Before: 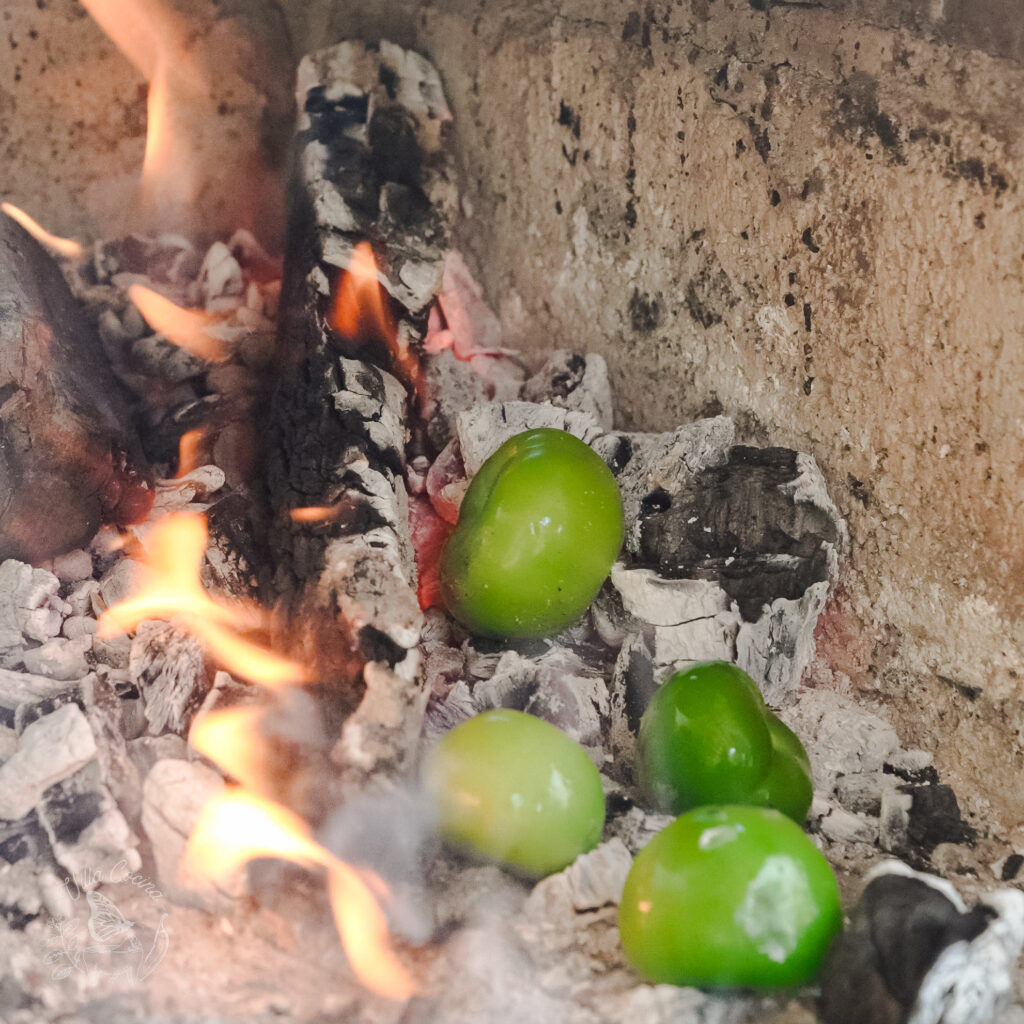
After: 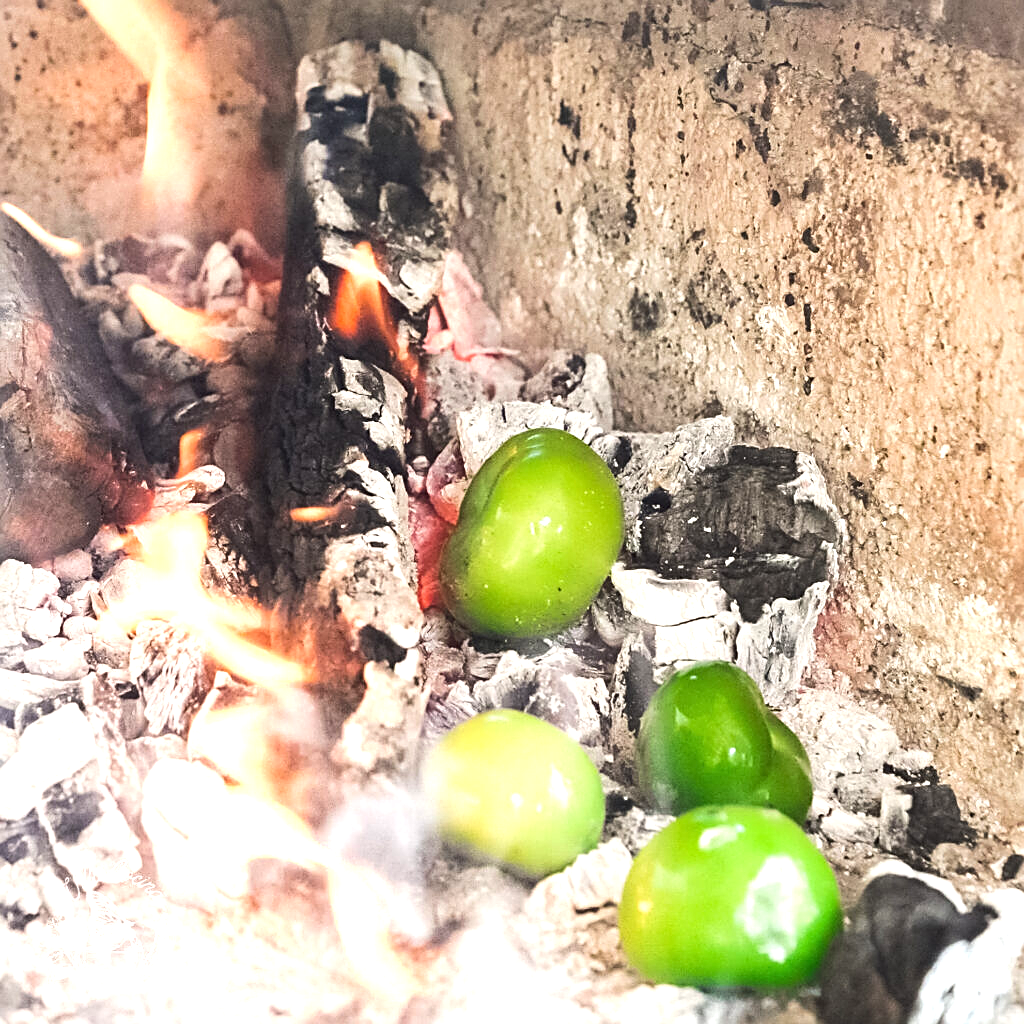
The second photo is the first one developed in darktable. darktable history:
sharpen: on, module defaults
exposure: black level correction 0, exposure 0.9 EV, compensate highlight preservation false
tone equalizer: -8 EV -0.417 EV, -7 EV -0.389 EV, -6 EV -0.333 EV, -5 EV -0.222 EV, -3 EV 0.222 EV, -2 EV 0.333 EV, -1 EV 0.389 EV, +0 EV 0.417 EV, edges refinement/feathering 500, mask exposure compensation -1.57 EV, preserve details no
